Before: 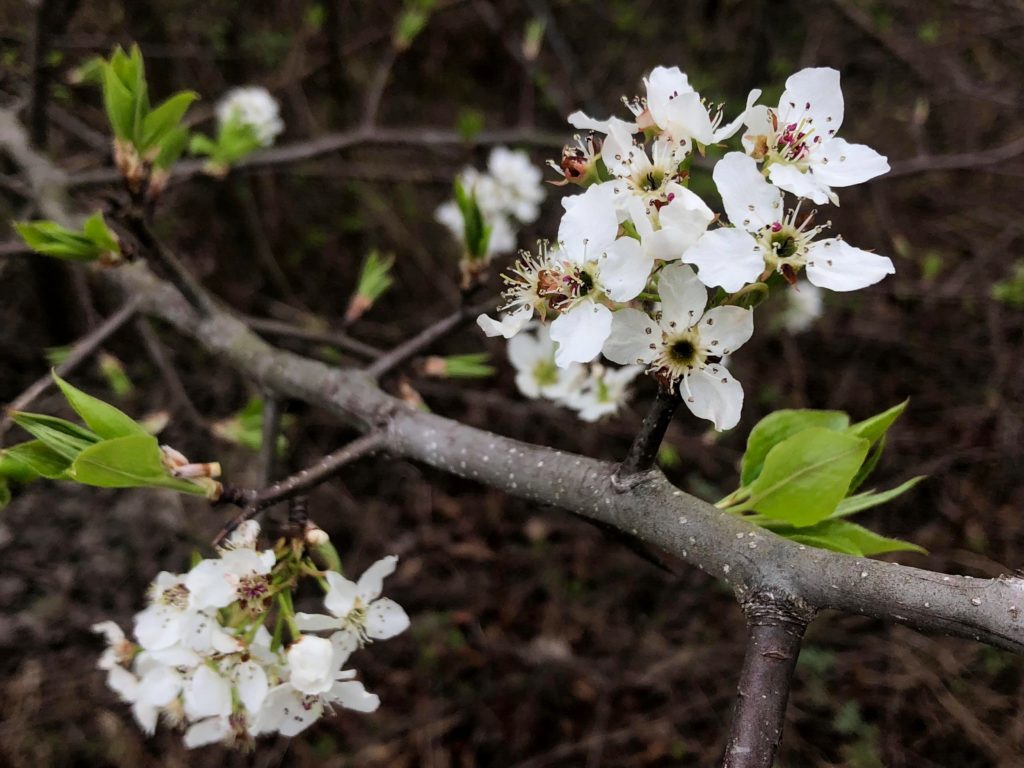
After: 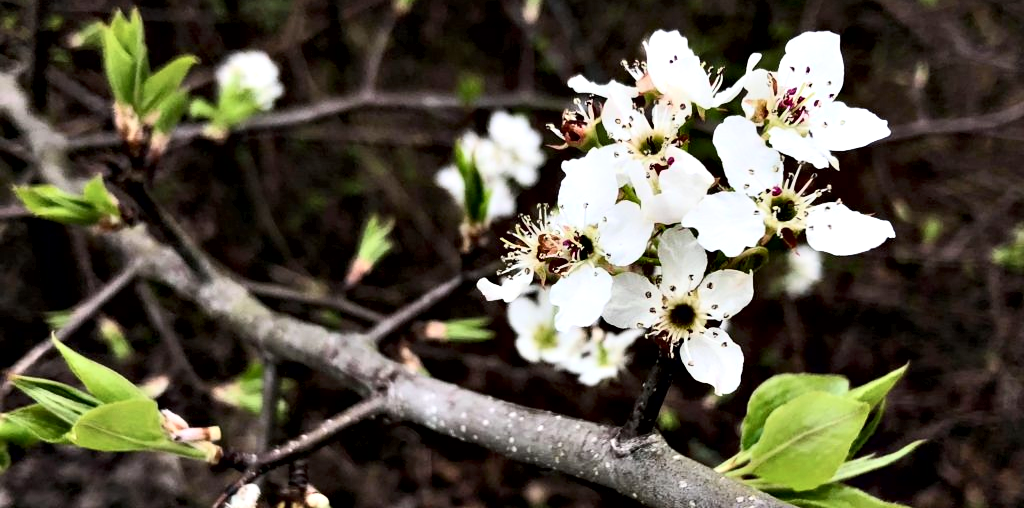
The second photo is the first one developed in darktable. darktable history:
crop and rotate: top 4.779%, bottom 29.052%
tone curve: curves: ch0 [(0, 0) (0.003, 0.017) (0.011, 0.018) (0.025, 0.03) (0.044, 0.051) (0.069, 0.075) (0.1, 0.104) (0.136, 0.138) (0.177, 0.183) (0.224, 0.237) (0.277, 0.294) (0.335, 0.361) (0.399, 0.446) (0.468, 0.552) (0.543, 0.66) (0.623, 0.753) (0.709, 0.843) (0.801, 0.912) (0.898, 0.962) (1, 1)], color space Lab, independent channels, preserve colors none
contrast equalizer: octaves 7, y [[0.6 ×6], [0.55 ×6], [0 ×6], [0 ×6], [0 ×6]]
